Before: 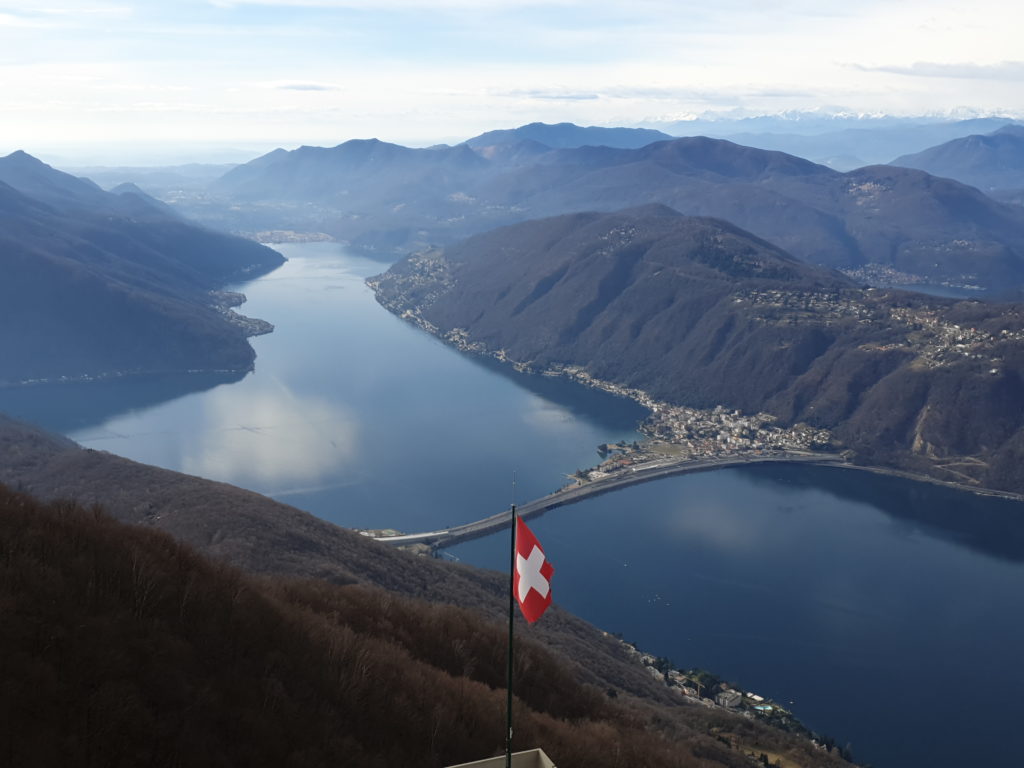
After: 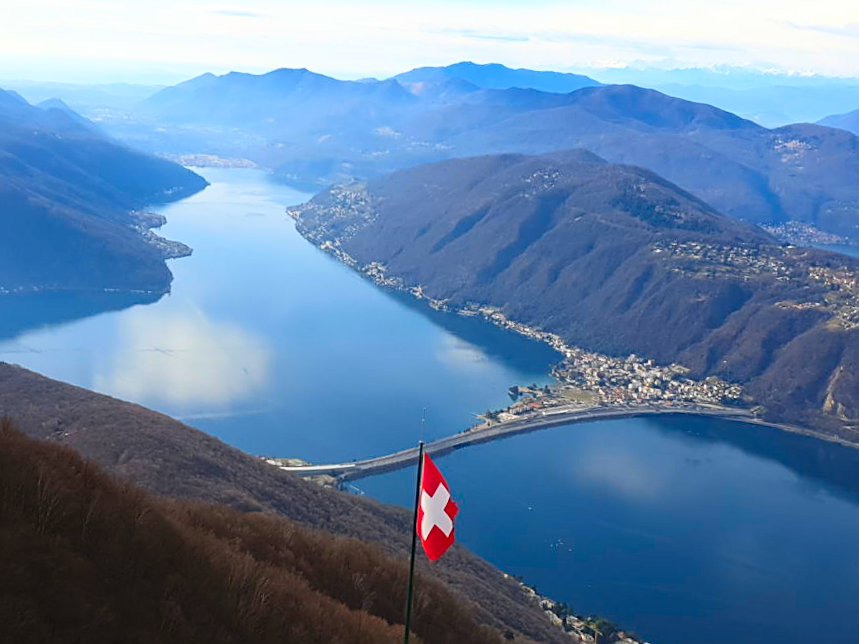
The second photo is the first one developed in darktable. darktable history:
crop and rotate: angle -3.27°, left 5.211%, top 5.211%, right 4.607%, bottom 4.607%
sharpen: on, module defaults
contrast brightness saturation: contrast 0.2, brightness 0.2, saturation 0.8
